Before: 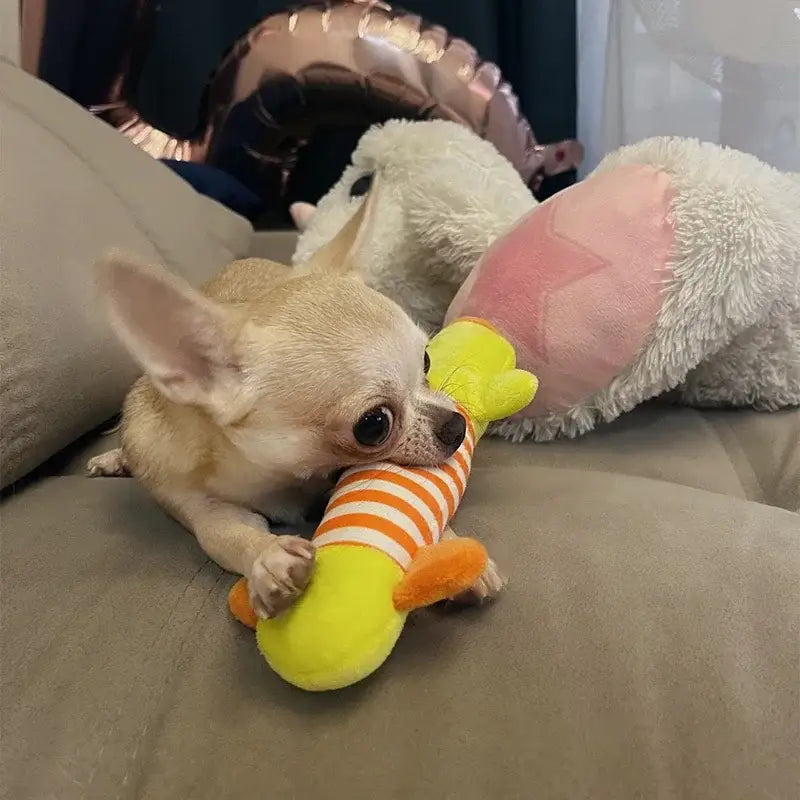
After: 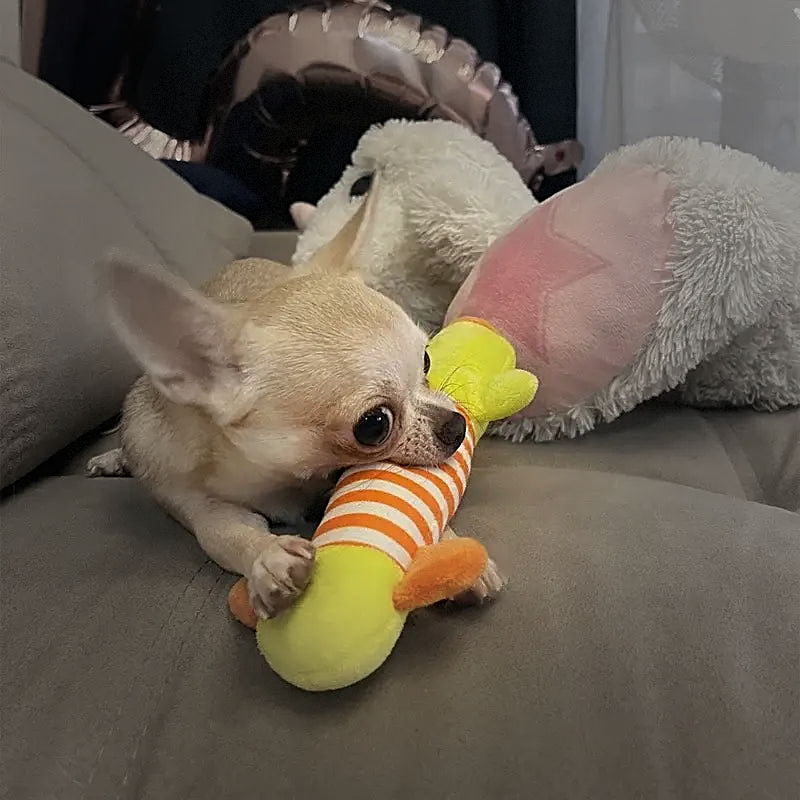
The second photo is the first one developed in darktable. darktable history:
sharpen: on, module defaults
vignetting: fall-off start 16.44%, fall-off radius 100.31%, width/height ratio 0.716, dithering 8-bit output
